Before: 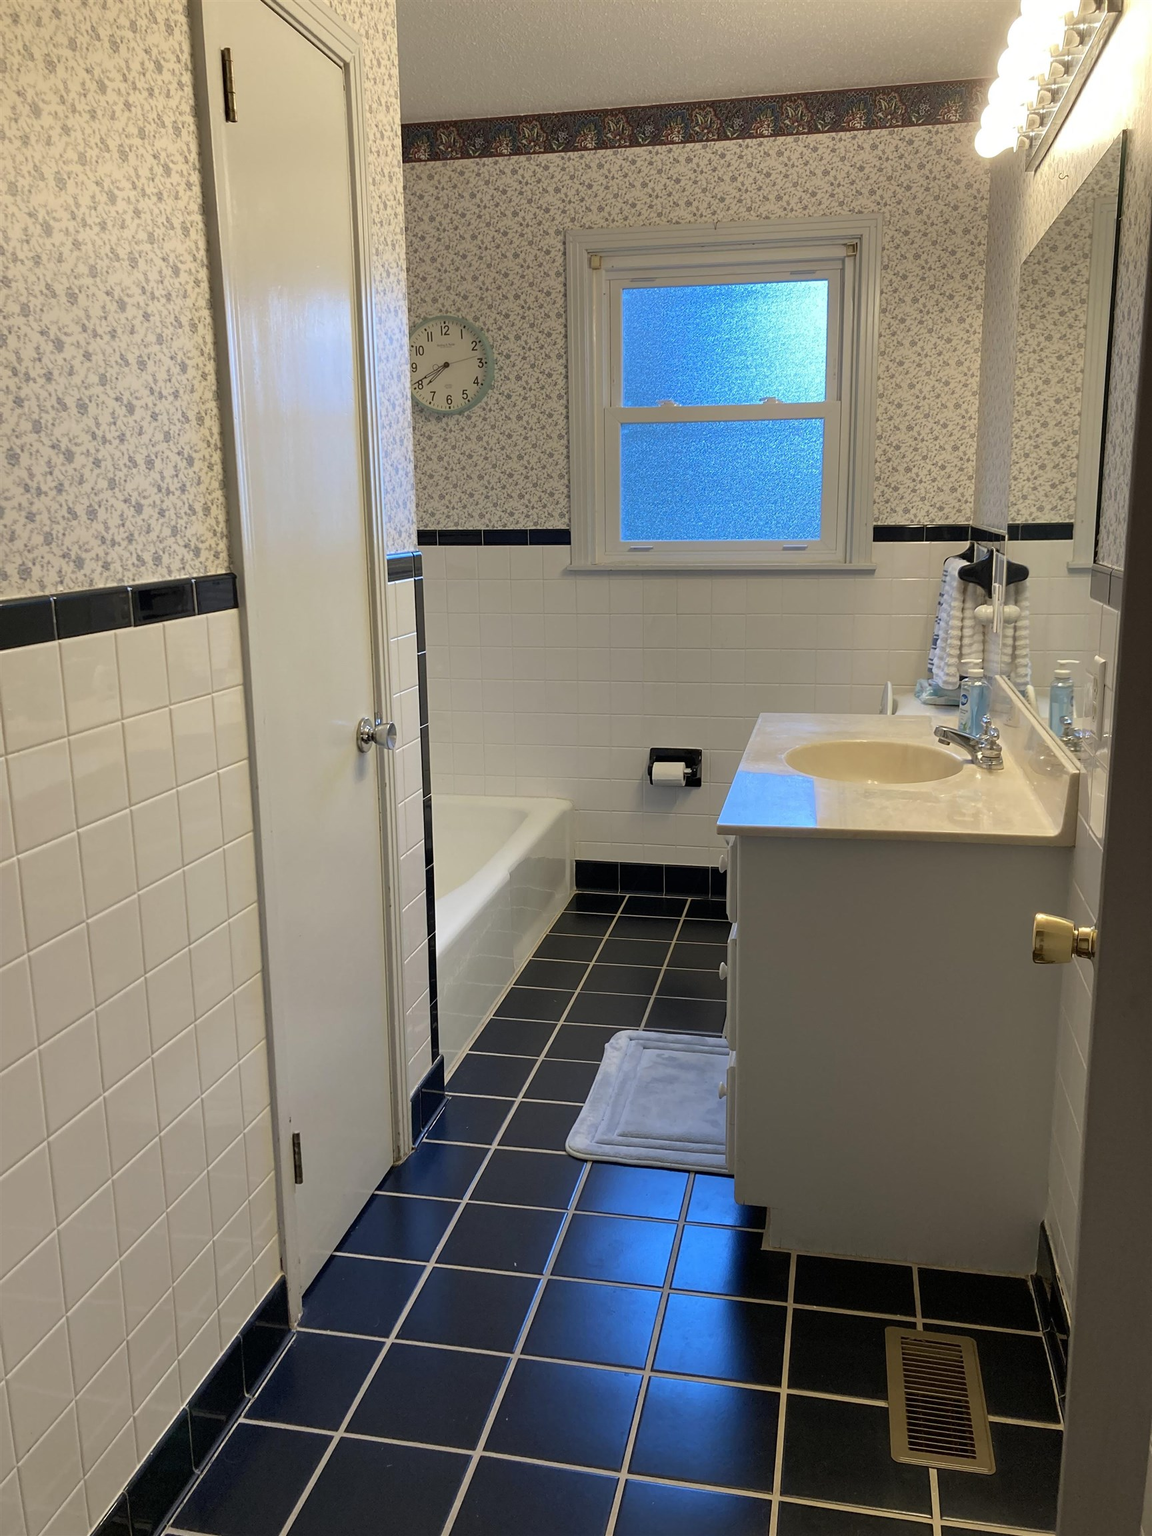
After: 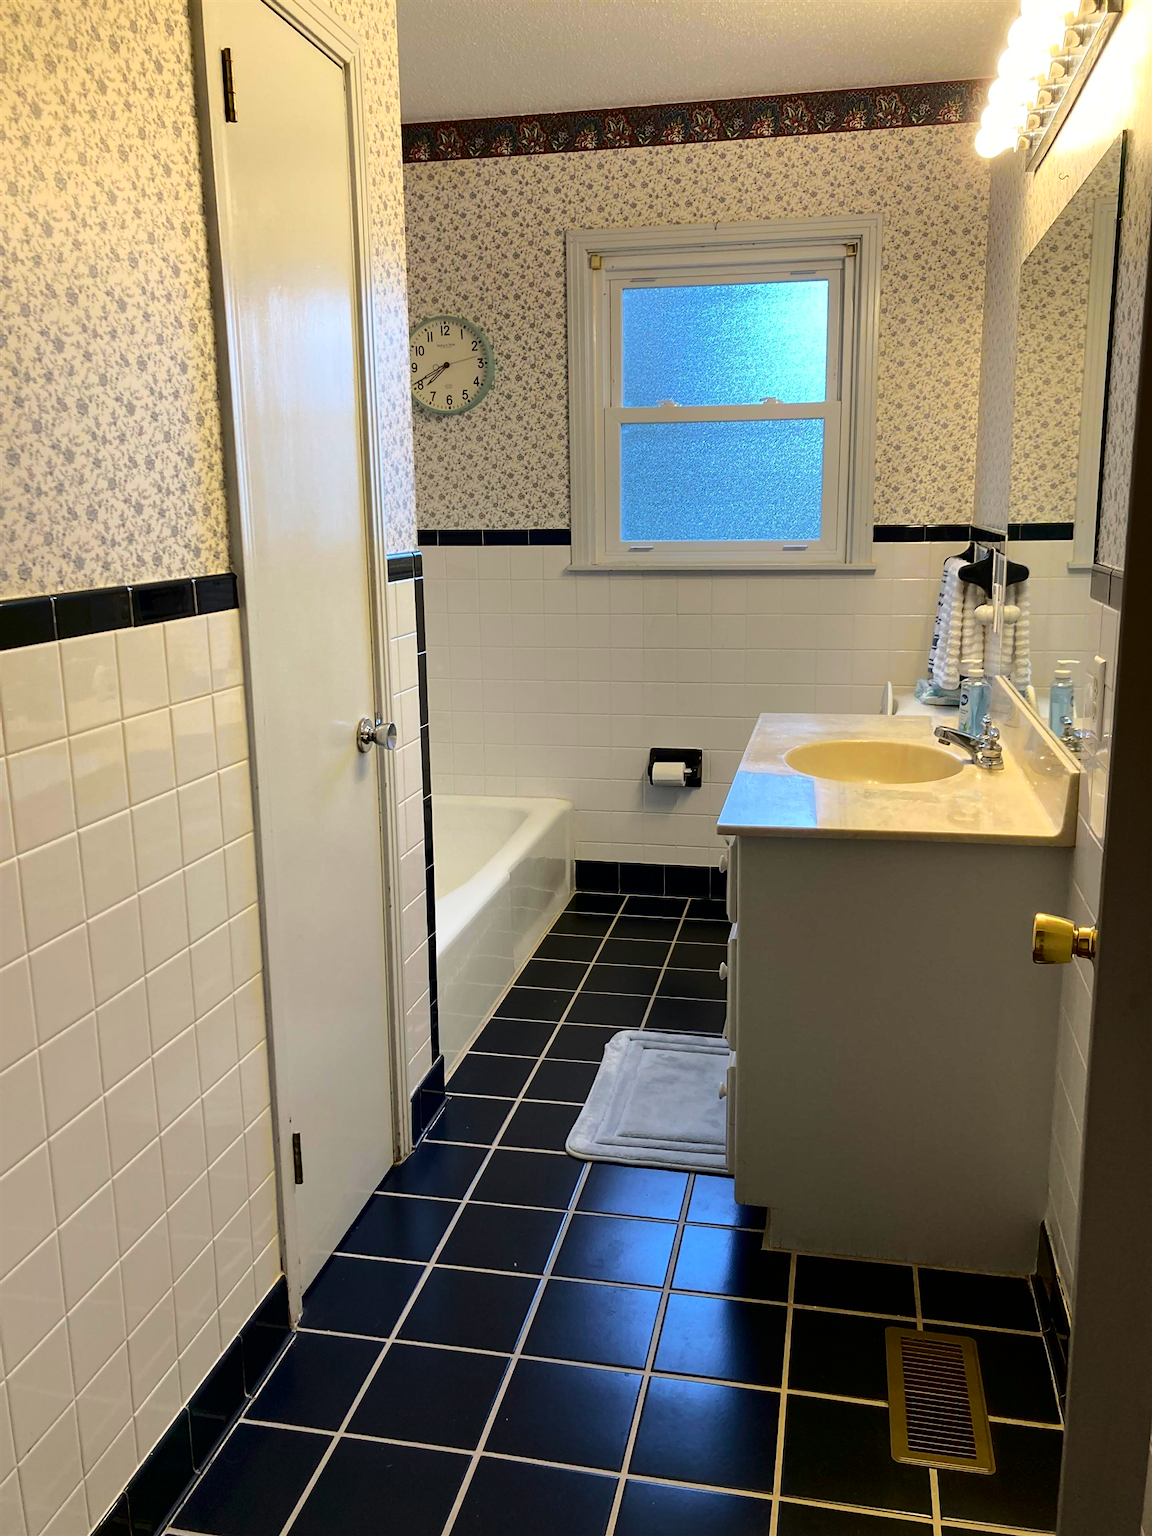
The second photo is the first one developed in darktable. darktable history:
tone curve: curves: ch0 [(0.003, 0) (0.066, 0.023) (0.154, 0.082) (0.281, 0.221) (0.405, 0.389) (0.517, 0.553) (0.716, 0.743) (0.822, 0.882) (1, 1)]; ch1 [(0, 0) (0.164, 0.115) (0.337, 0.332) (0.39, 0.398) (0.464, 0.461) (0.501, 0.5) (0.521, 0.526) (0.571, 0.606) (0.656, 0.677) (0.723, 0.731) (0.811, 0.796) (1, 1)]; ch2 [(0, 0) (0.337, 0.382) (0.464, 0.476) (0.501, 0.502) (0.527, 0.54) (0.556, 0.567) (0.575, 0.606) (0.659, 0.736) (1, 1)], color space Lab, independent channels, preserve colors none
contrast brightness saturation: contrast 0.137
